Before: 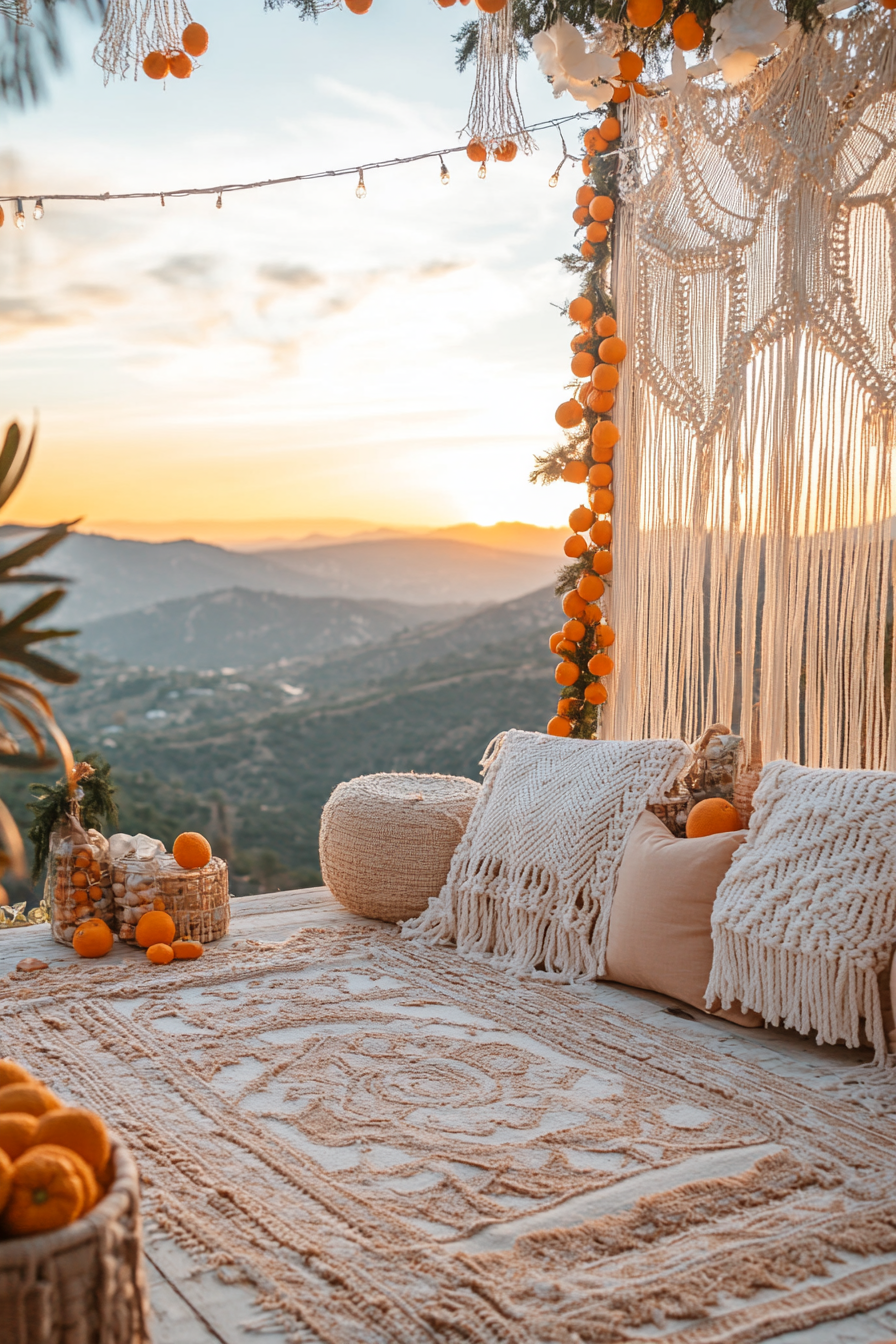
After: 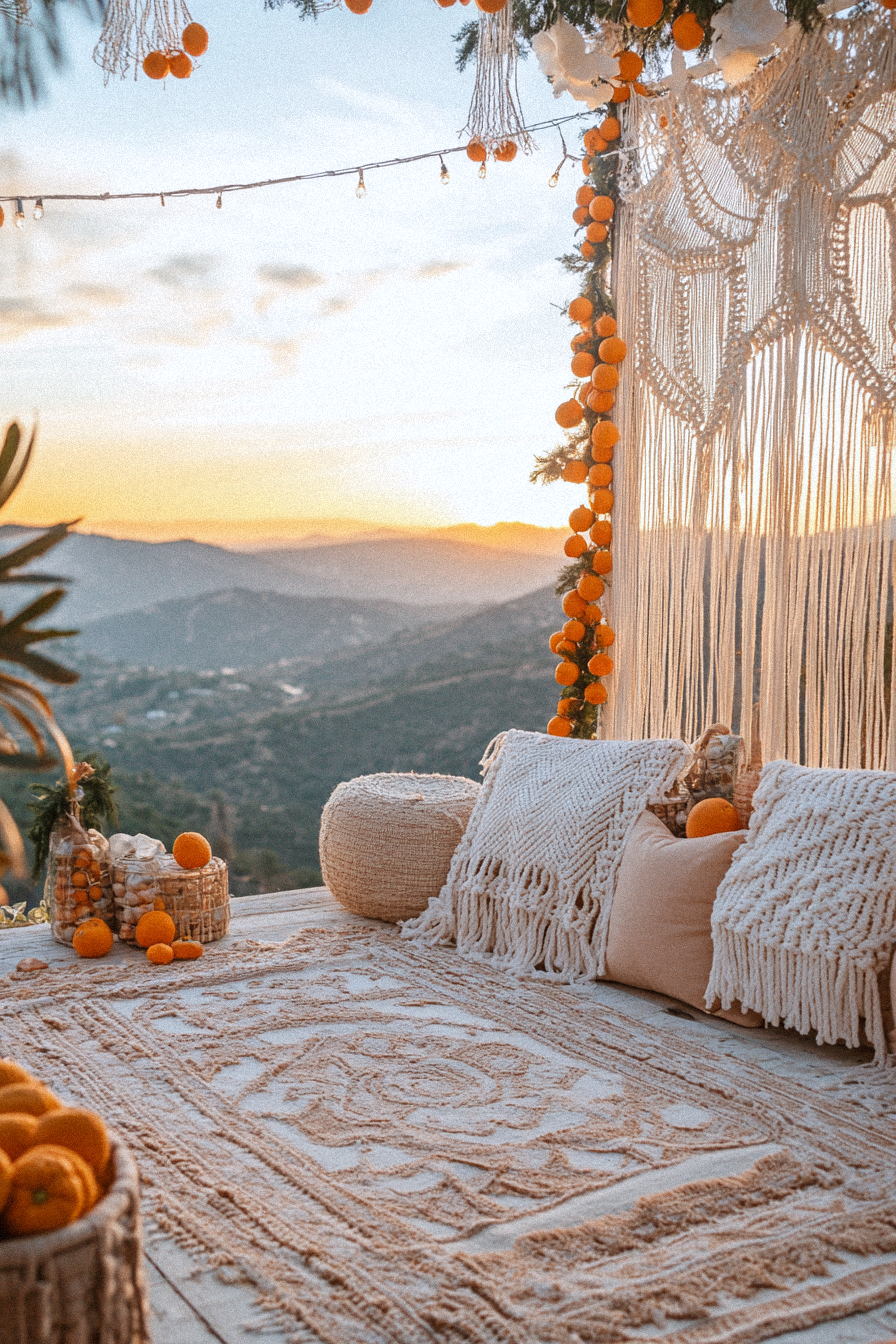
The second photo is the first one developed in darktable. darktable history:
white balance: red 0.974, blue 1.044
grain: mid-tones bias 0%
